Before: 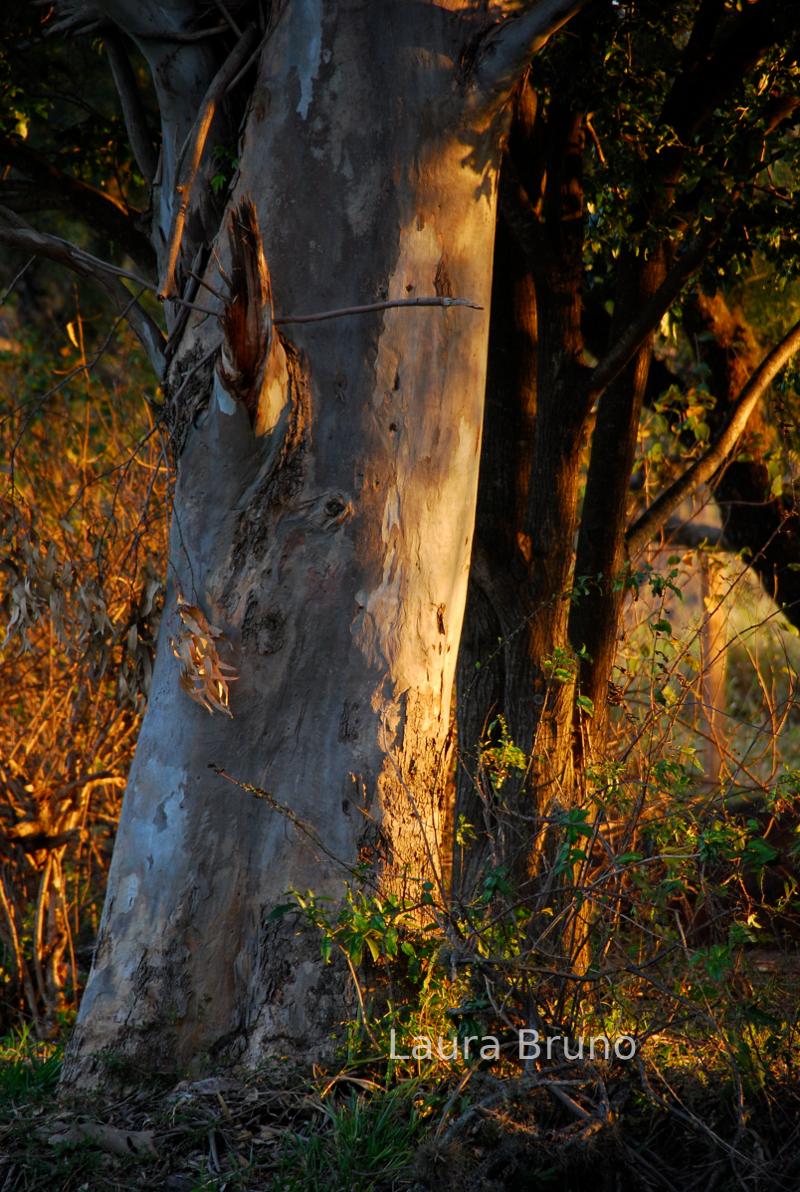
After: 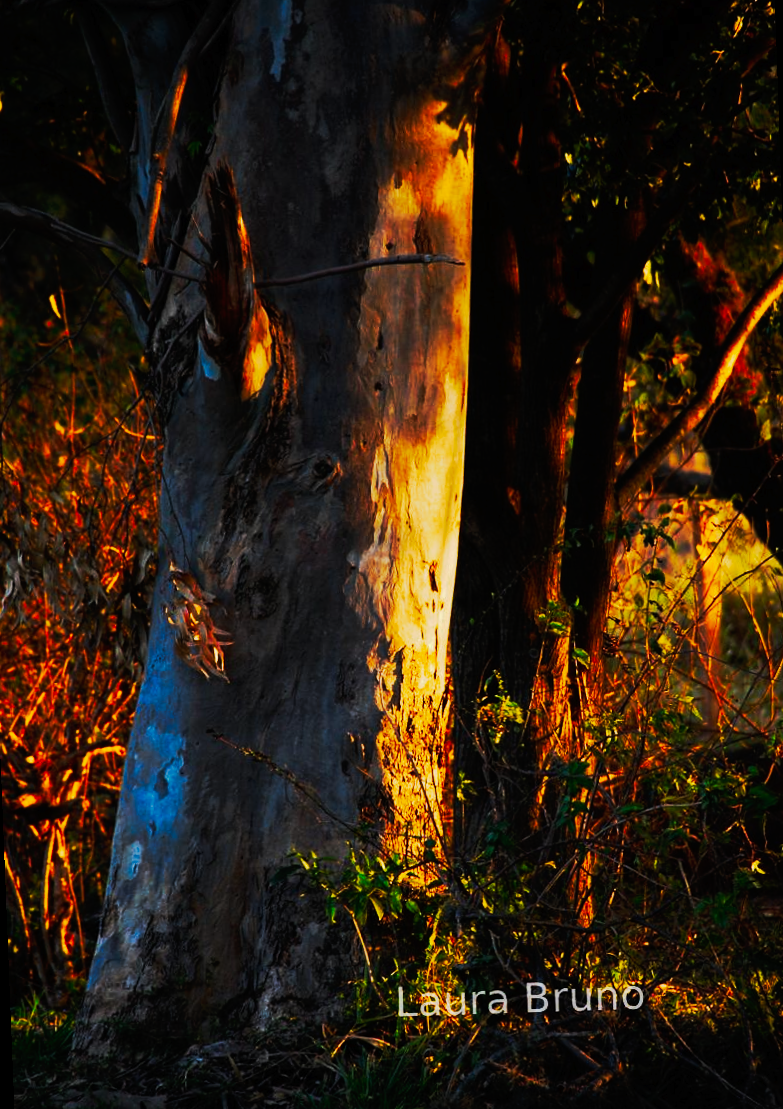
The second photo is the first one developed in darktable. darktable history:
tone curve: curves: ch0 [(0, 0) (0.003, 0.005) (0.011, 0.007) (0.025, 0.009) (0.044, 0.013) (0.069, 0.017) (0.1, 0.02) (0.136, 0.029) (0.177, 0.052) (0.224, 0.086) (0.277, 0.129) (0.335, 0.188) (0.399, 0.256) (0.468, 0.361) (0.543, 0.526) (0.623, 0.696) (0.709, 0.784) (0.801, 0.85) (0.898, 0.882) (1, 1)], preserve colors none
rotate and perspective: rotation -2.12°, lens shift (vertical) 0.009, lens shift (horizontal) -0.008, automatic cropping original format, crop left 0.036, crop right 0.964, crop top 0.05, crop bottom 0.959
